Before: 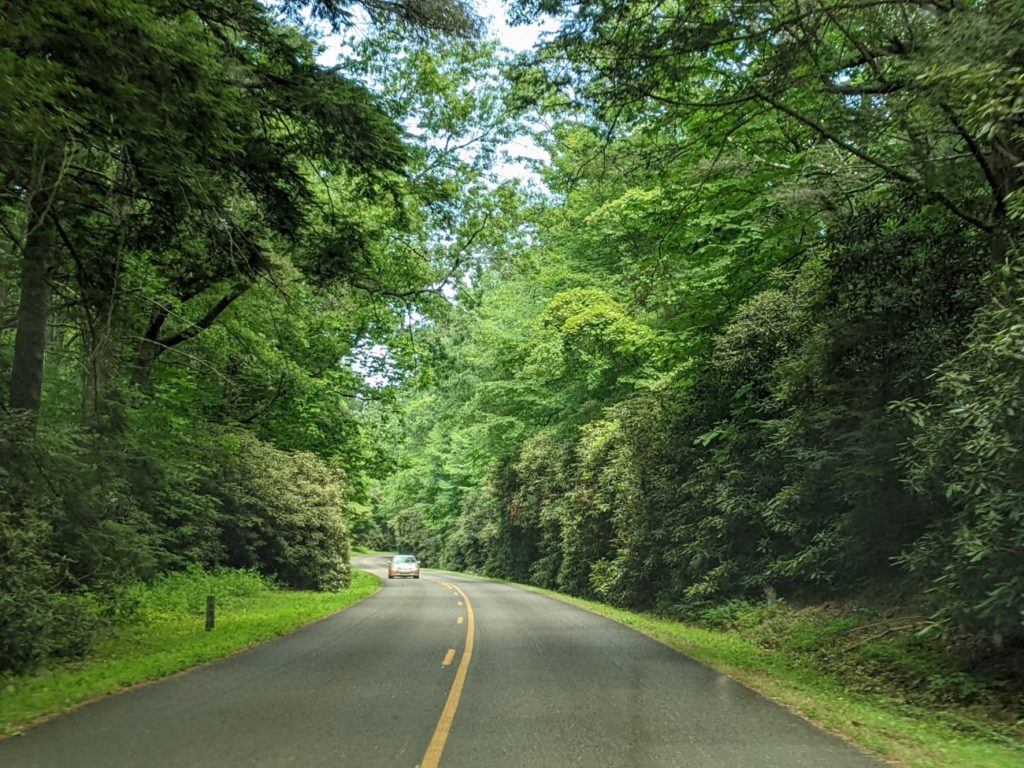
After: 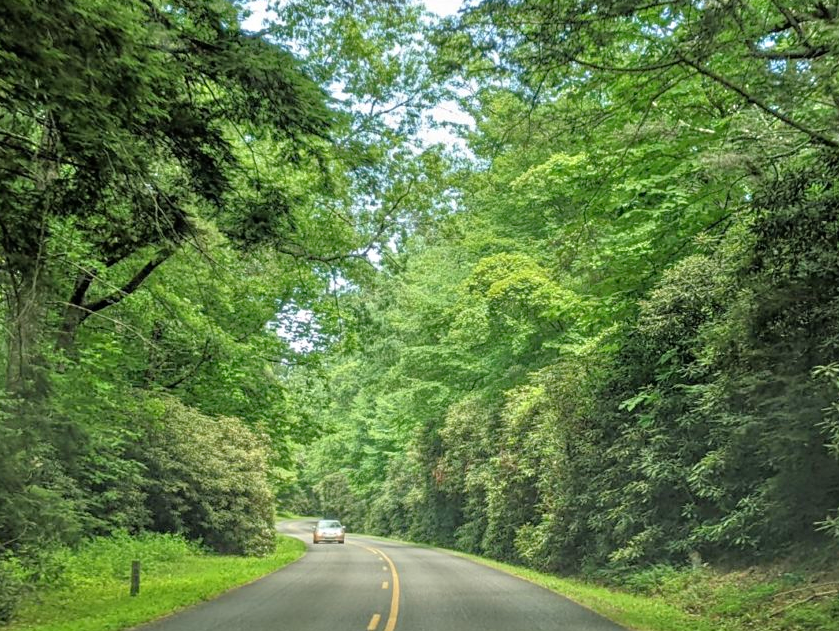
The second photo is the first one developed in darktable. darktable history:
tone equalizer: -7 EV 0.164 EV, -6 EV 0.581 EV, -5 EV 1.19 EV, -4 EV 1.33 EV, -3 EV 1.16 EV, -2 EV 0.6 EV, -1 EV 0.158 EV
crop and rotate: left 7.383%, top 4.687%, right 10.631%, bottom 13.097%
